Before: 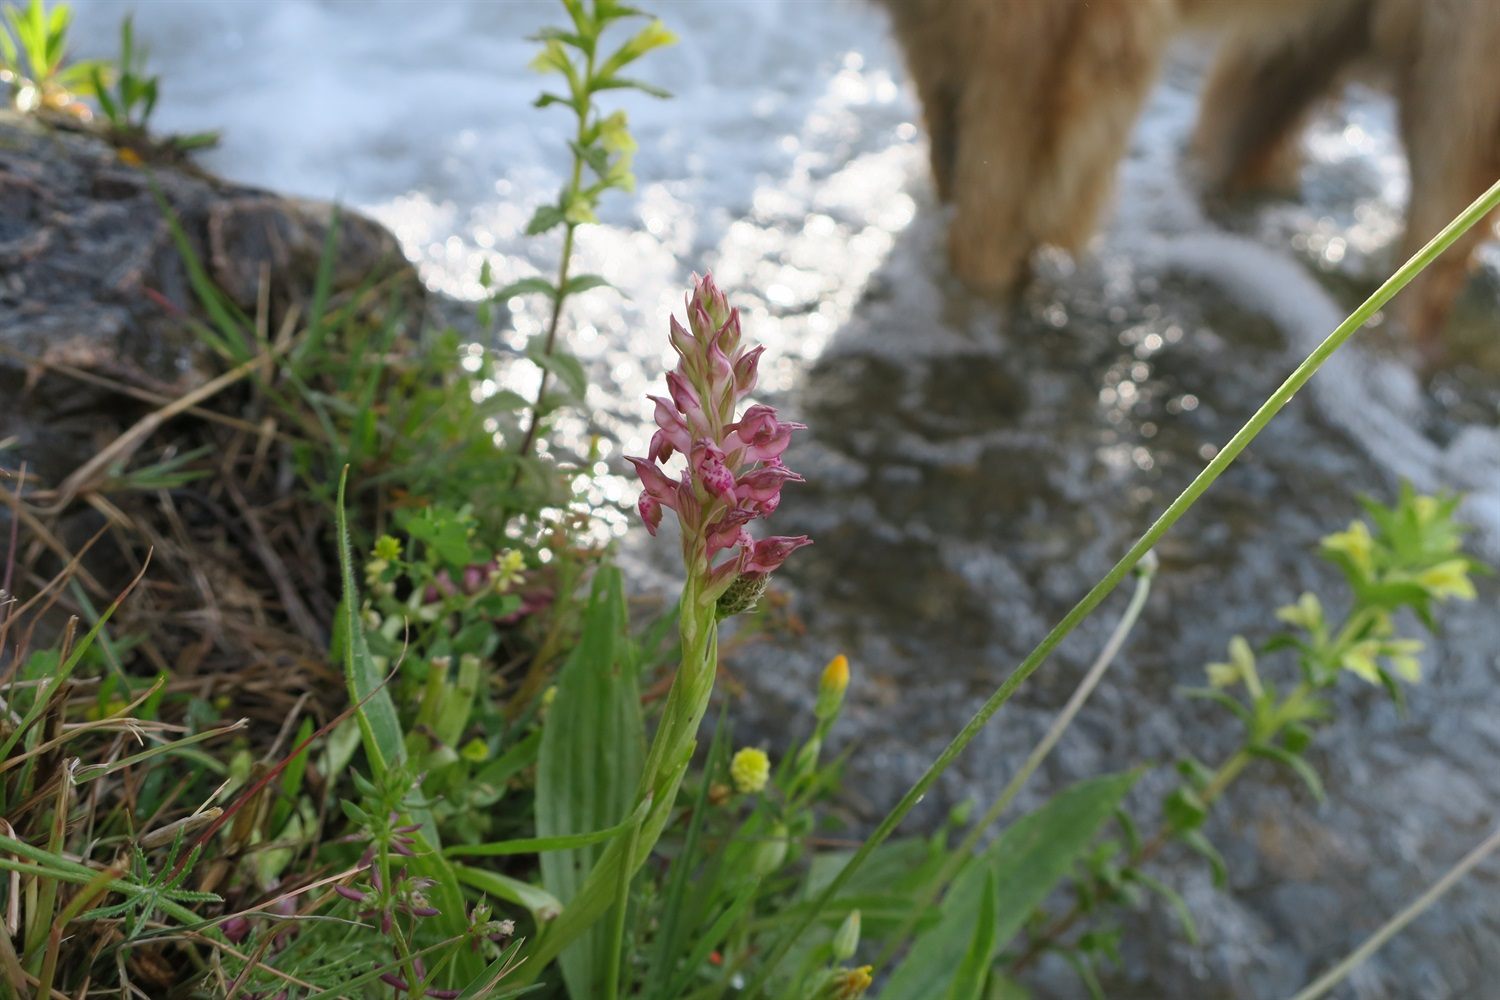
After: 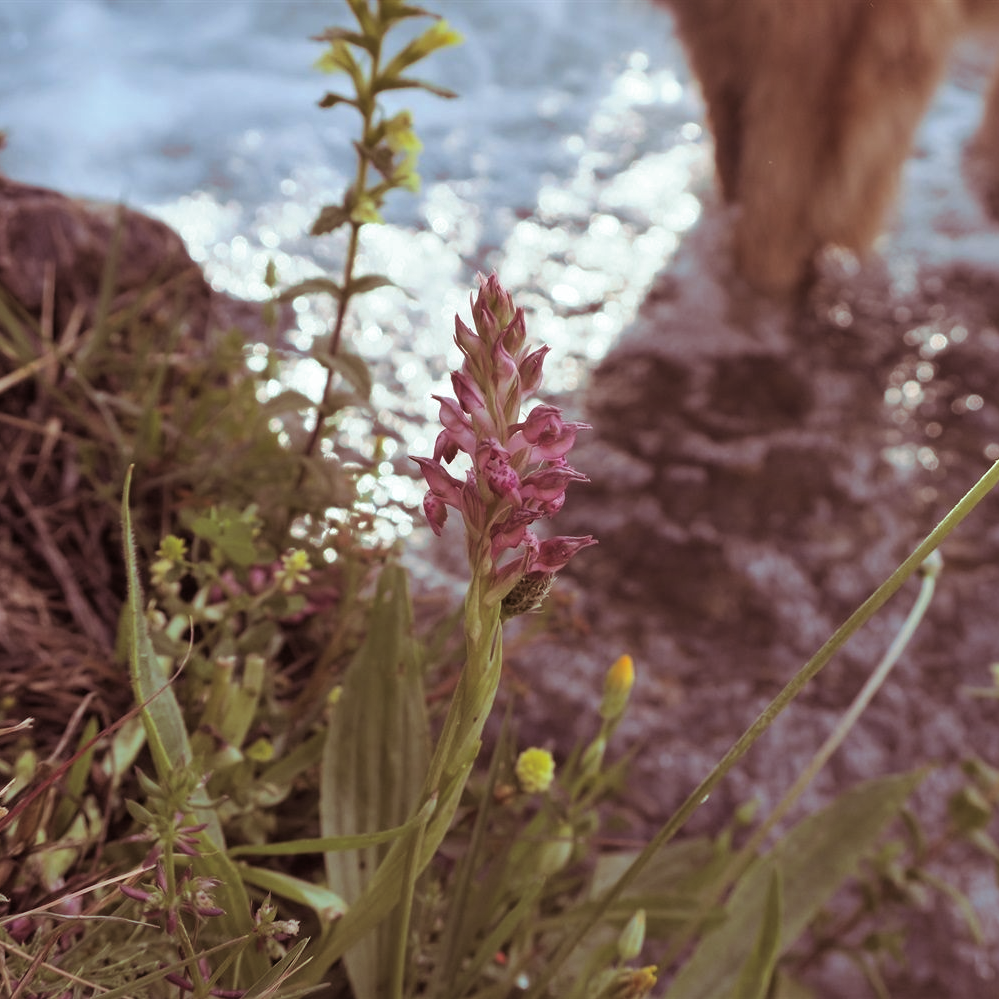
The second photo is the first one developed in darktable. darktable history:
crop and rotate: left 14.436%, right 18.898%
shadows and highlights: low approximation 0.01, soften with gaussian
split-toning: highlights › hue 180°
